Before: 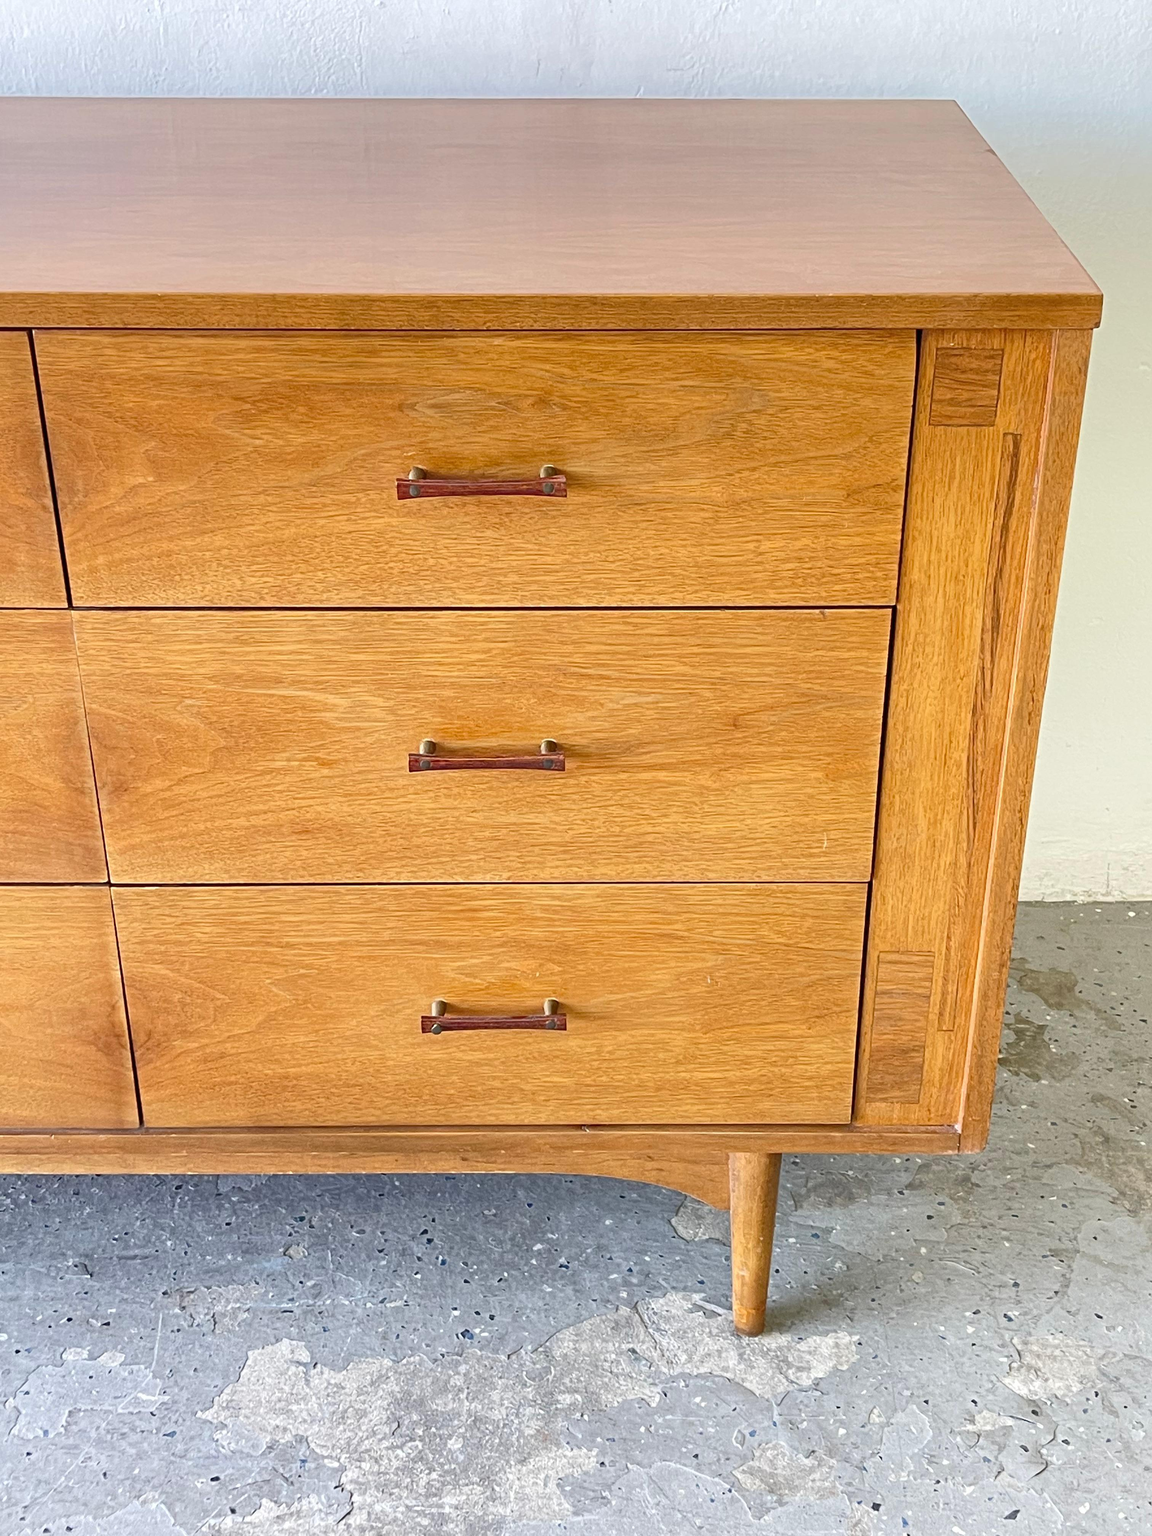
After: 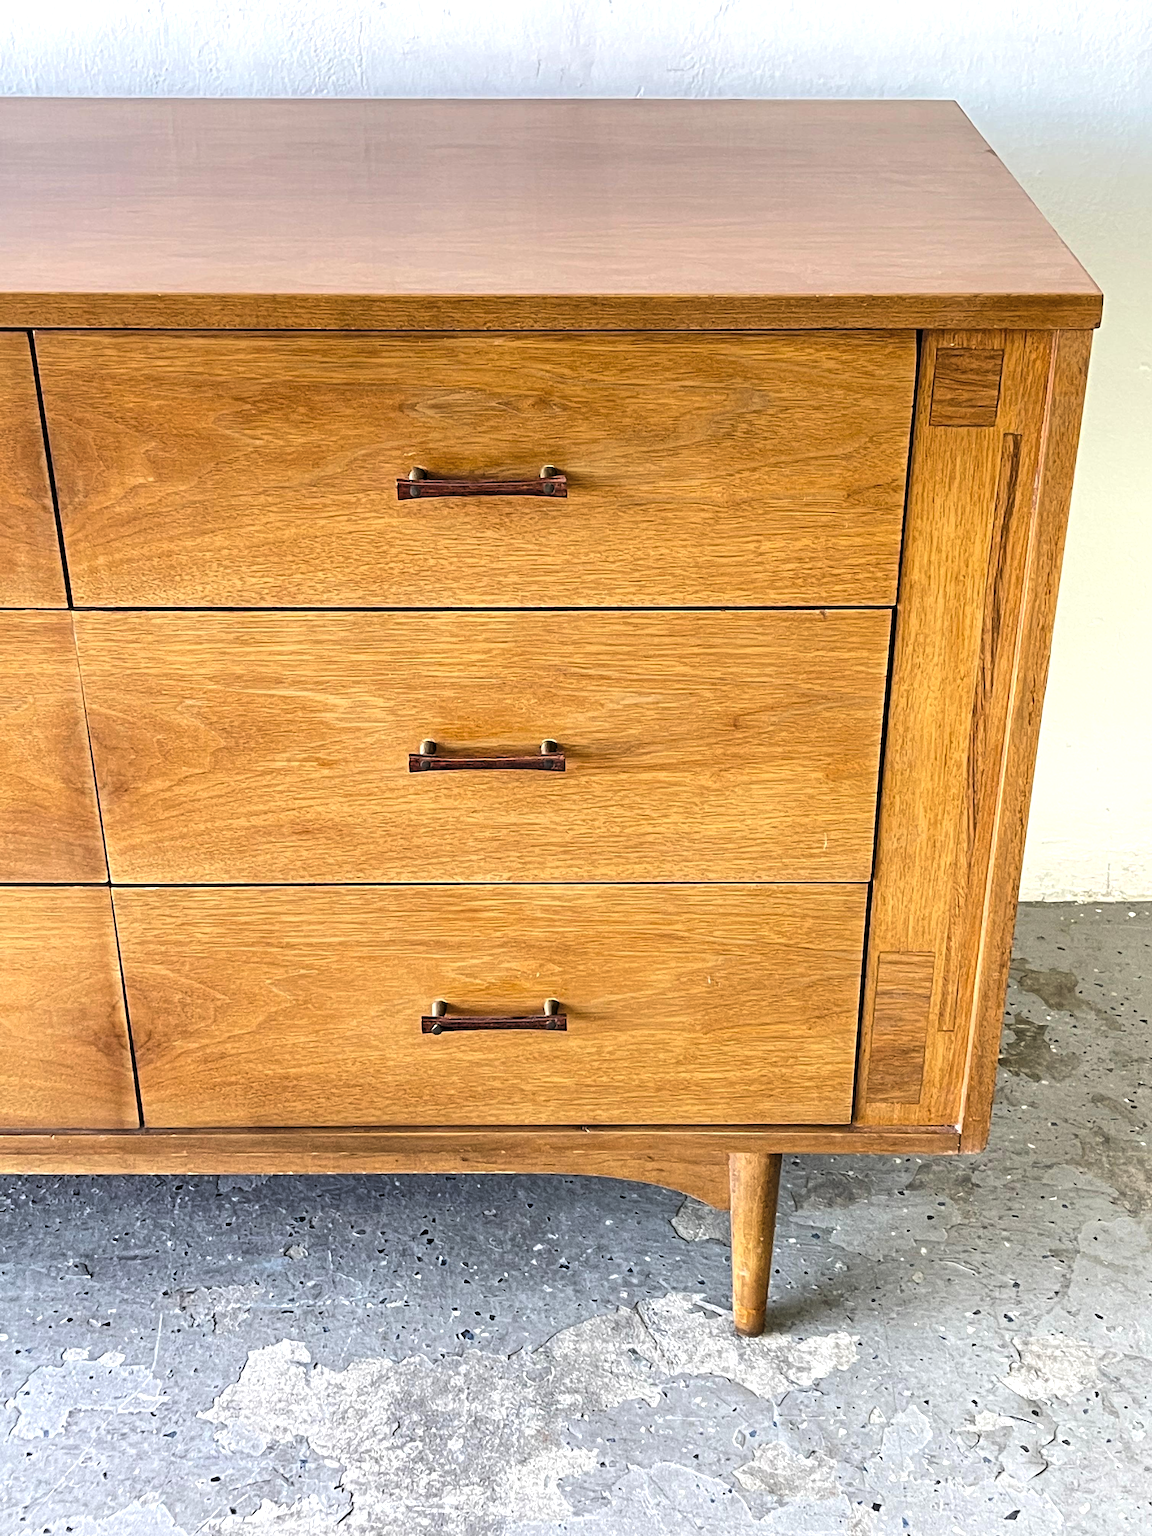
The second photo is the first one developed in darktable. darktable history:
exposure: black level correction 0.001, exposure 0.015 EV, compensate exposure bias true, compensate highlight preservation false
levels: levels [0.182, 0.542, 0.902]
